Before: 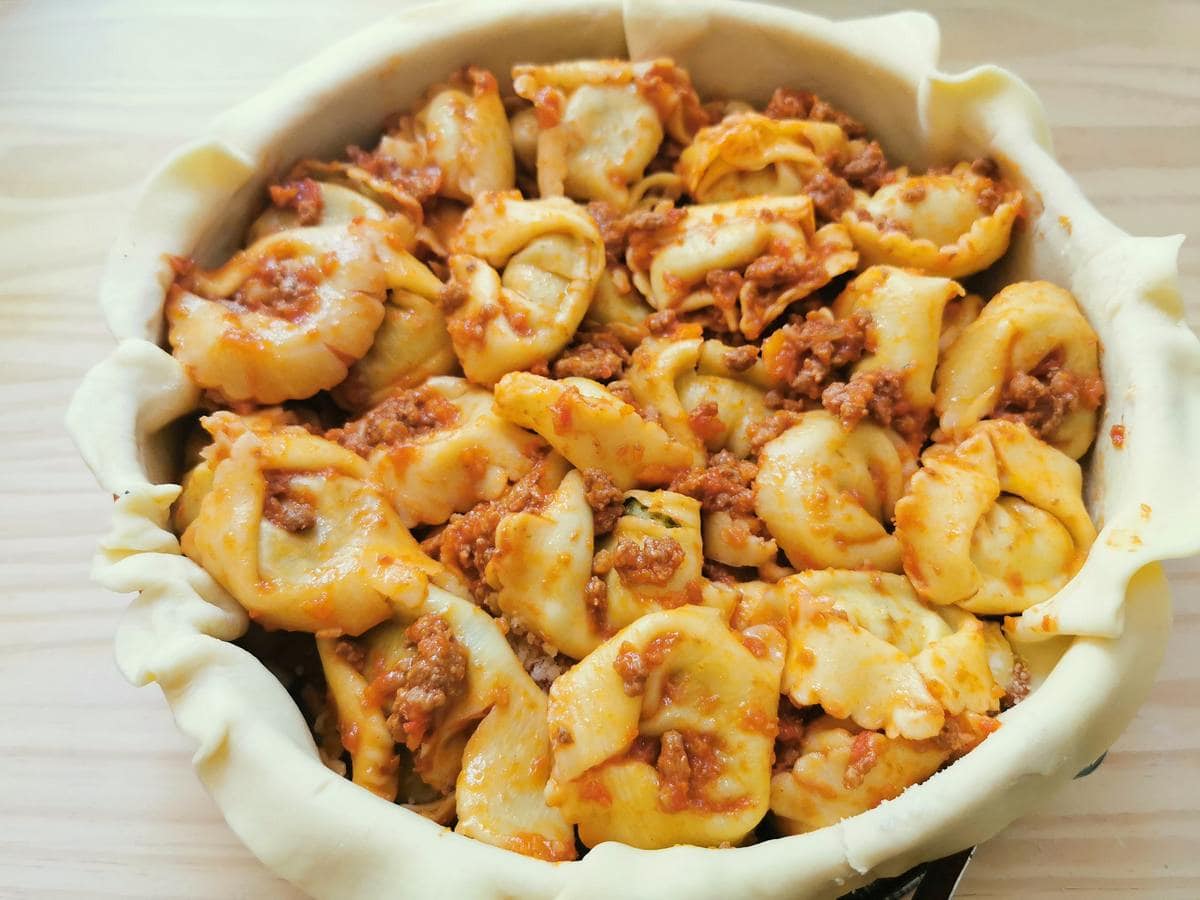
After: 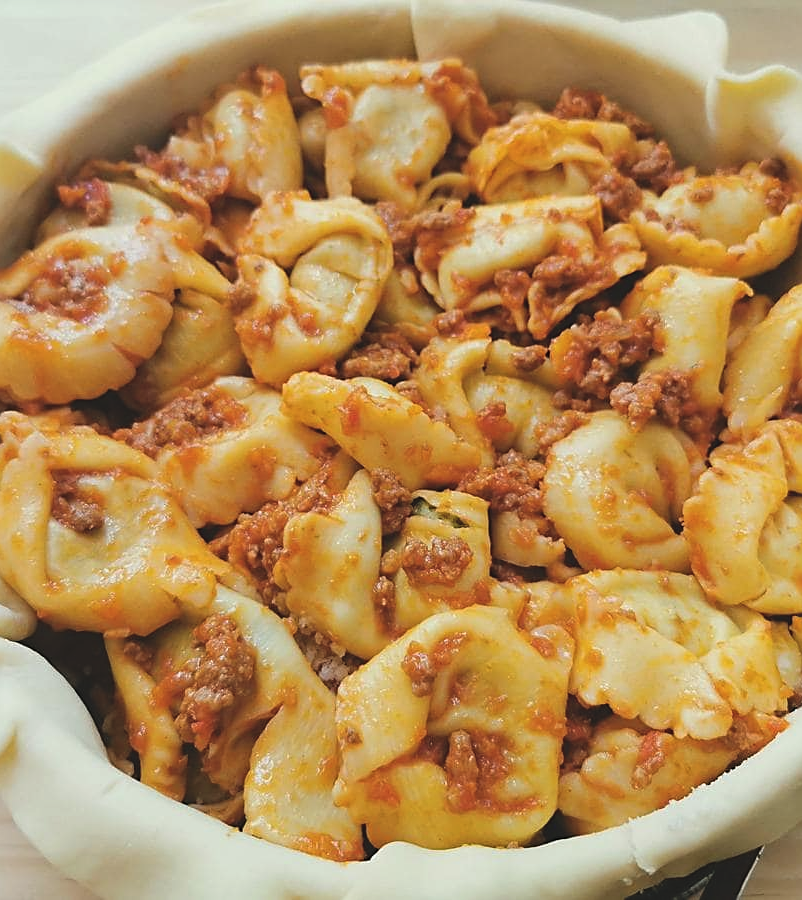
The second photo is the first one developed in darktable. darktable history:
sharpen: on, module defaults
crop and rotate: left 17.732%, right 15.423%
exposure: black level correction -0.014, exposure -0.193 EV, compensate highlight preservation false
